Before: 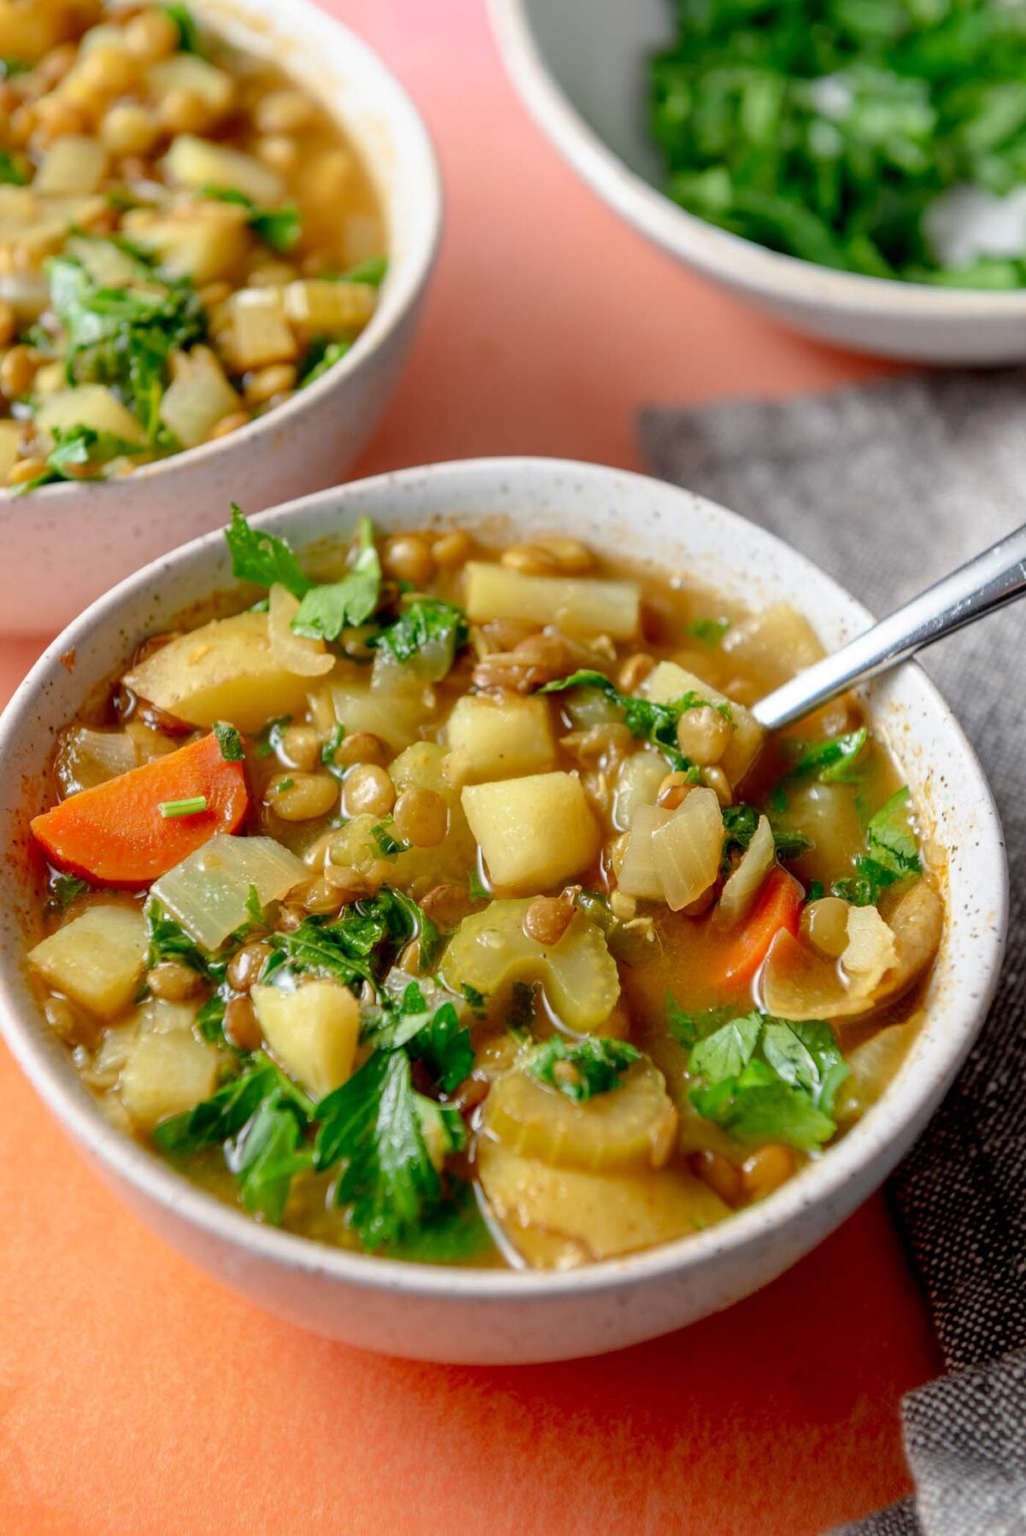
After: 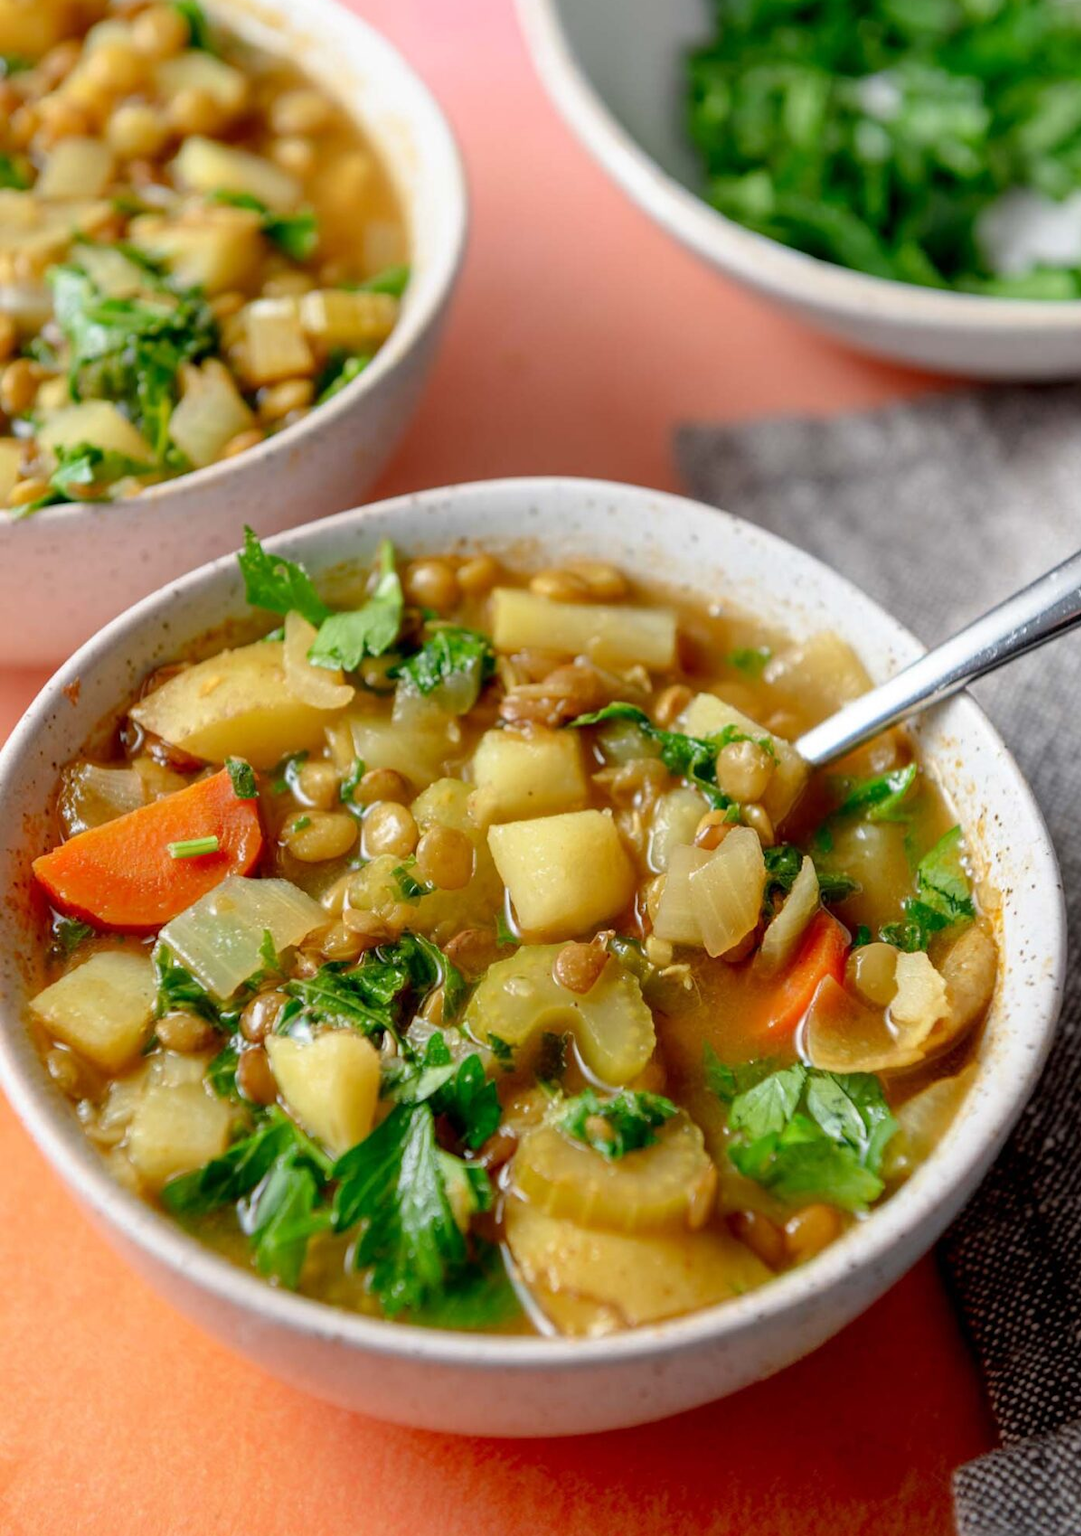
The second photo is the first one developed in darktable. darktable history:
crop: top 0.438%, right 0.255%, bottom 4.991%
